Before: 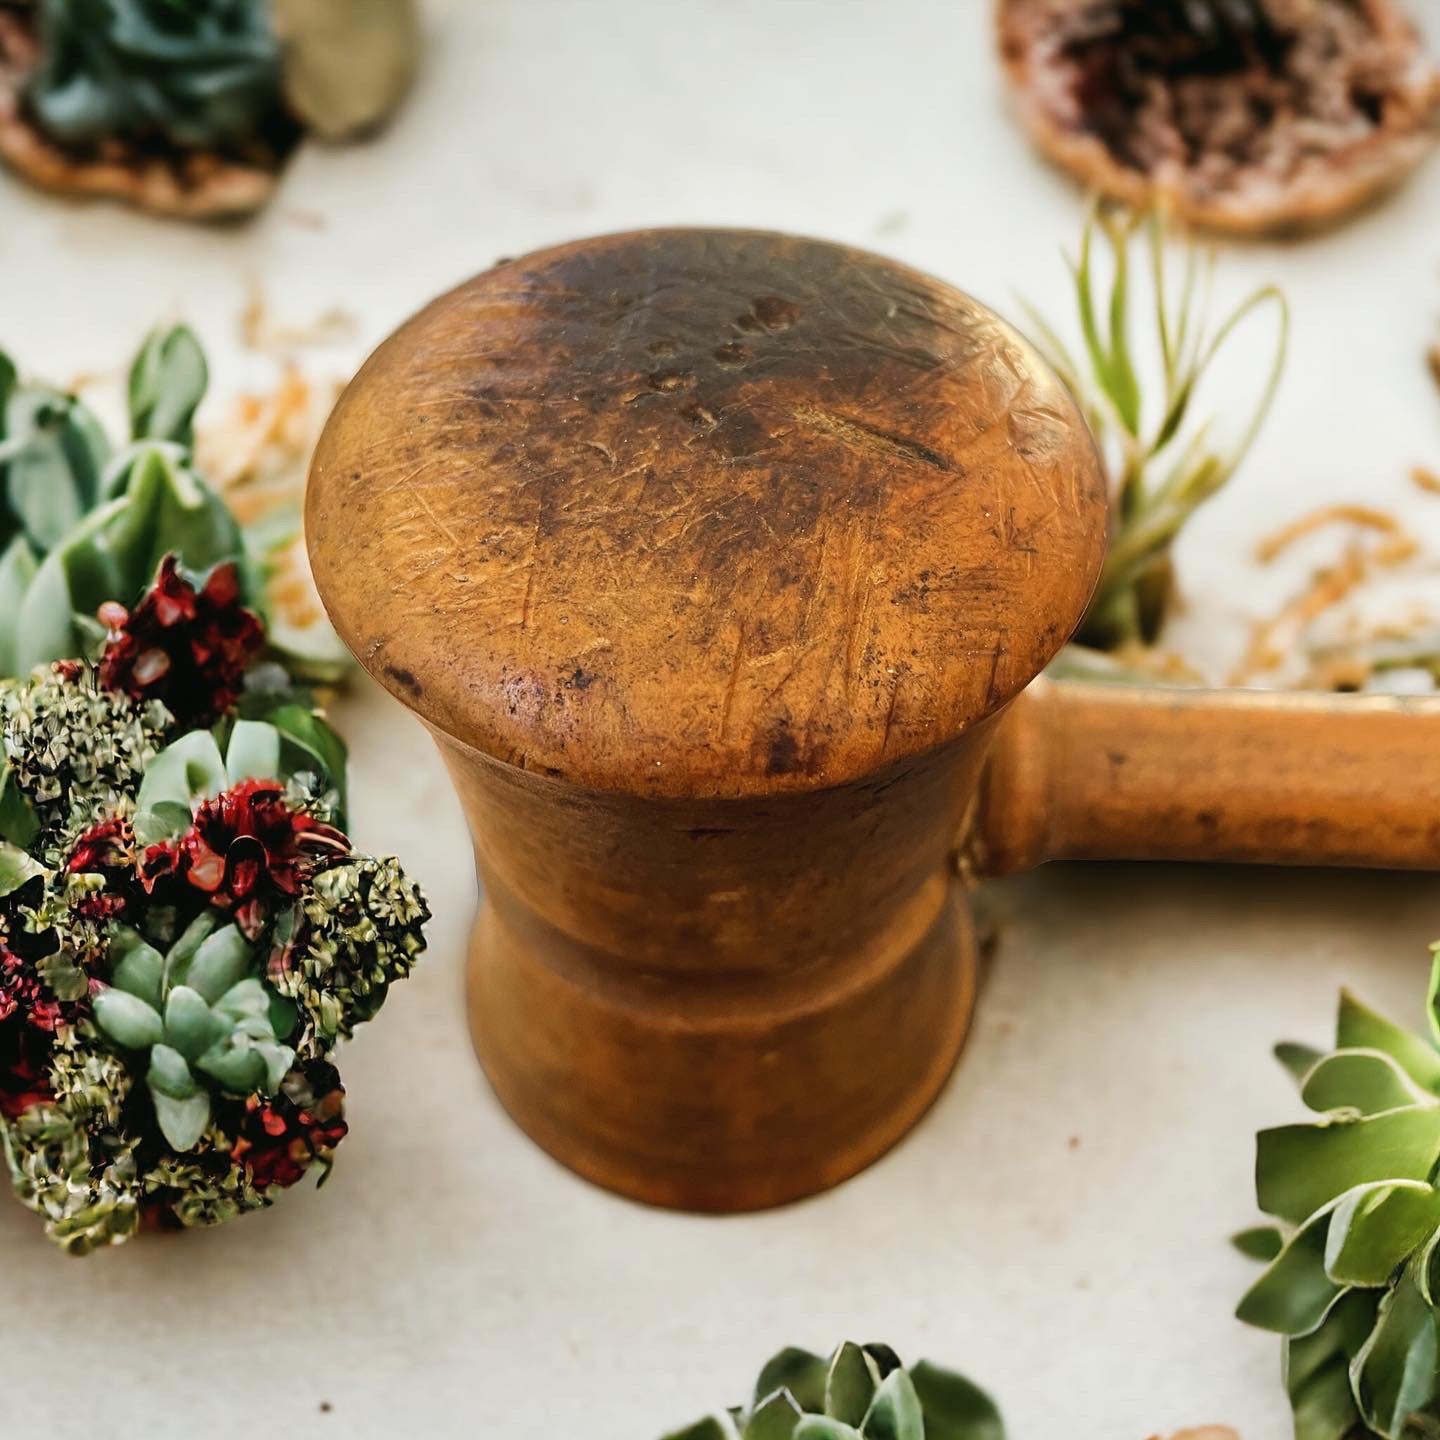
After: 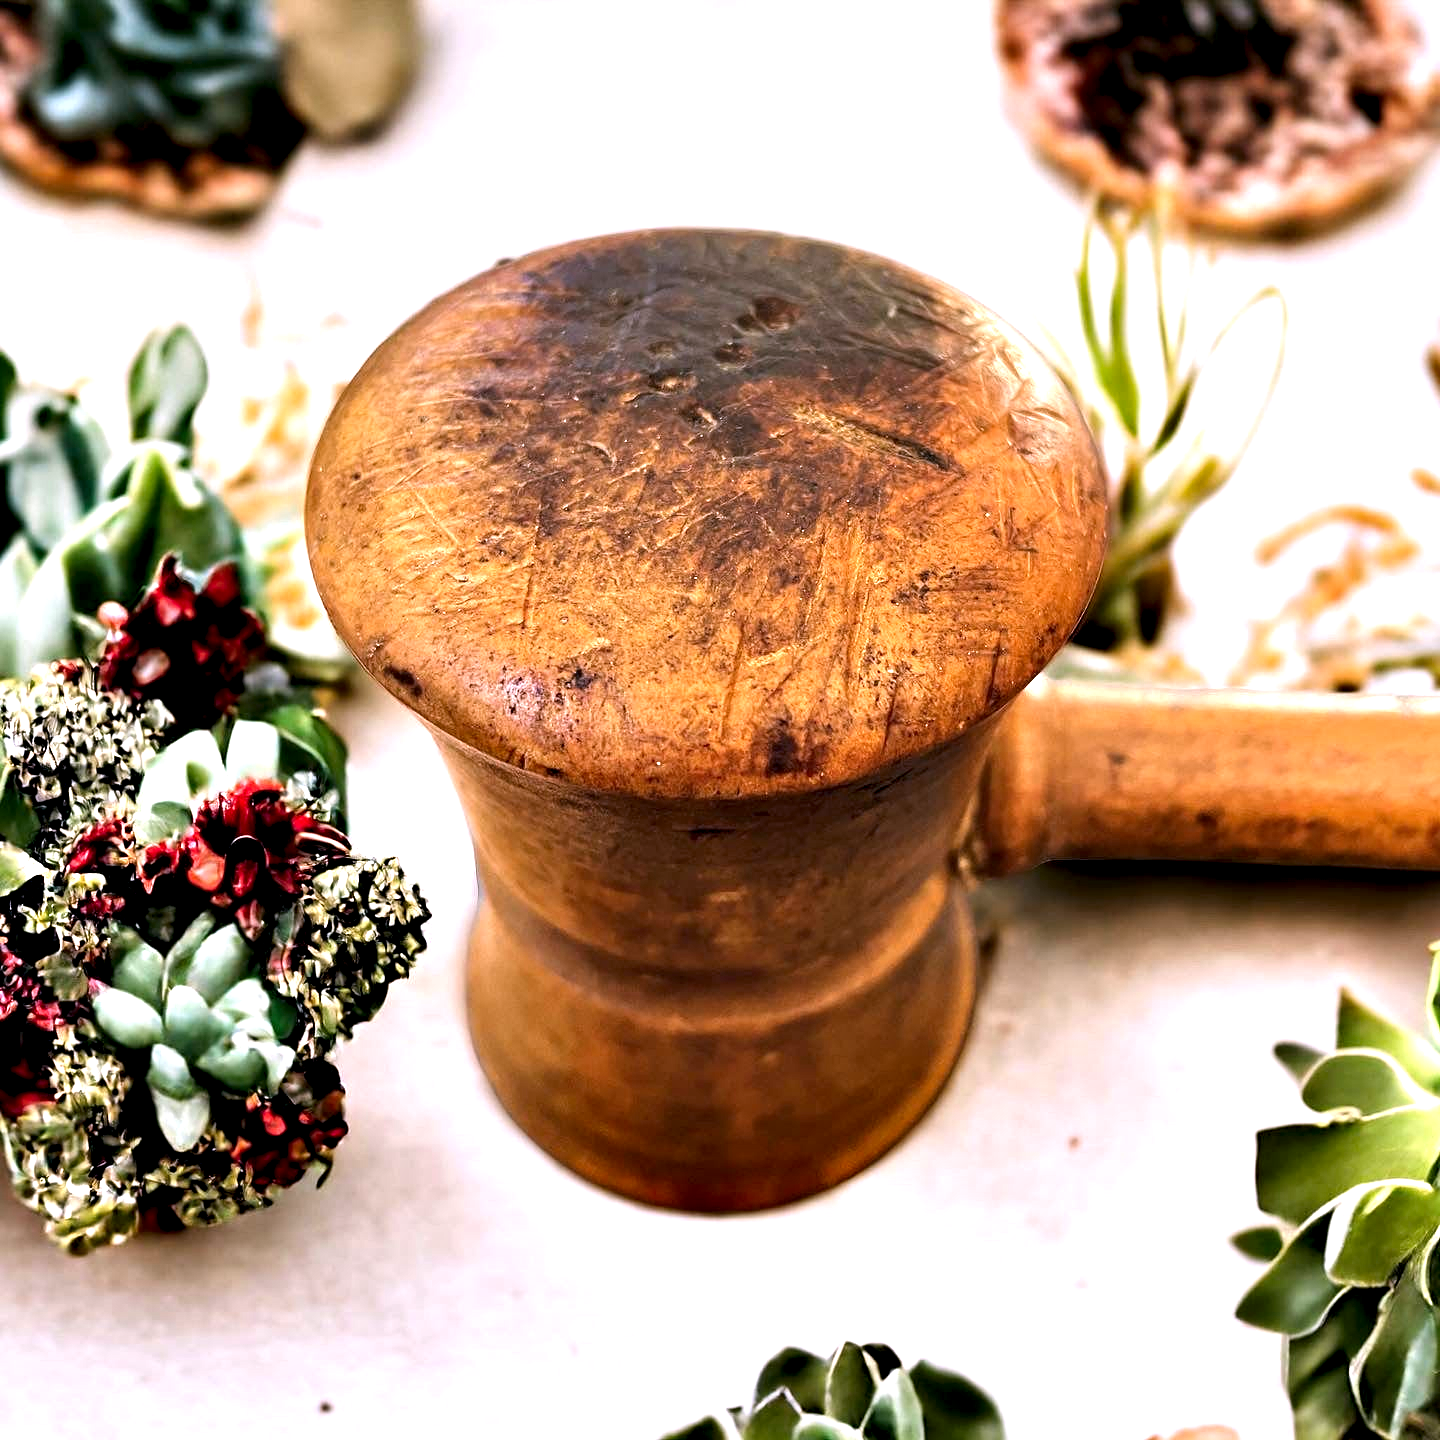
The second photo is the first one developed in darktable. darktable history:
white balance: red 1.066, blue 1.119
contrast equalizer: octaves 7, y [[0.6 ×6], [0.55 ×6], [0 ×6], [0 ×6], [0 ×6]]
base curve: curves: ch0 [(0, 0) (0.283, 0.295) (1, 1)], preserve colors none
exposure: exposure 0.6 EV, compensate highlight preservation false
